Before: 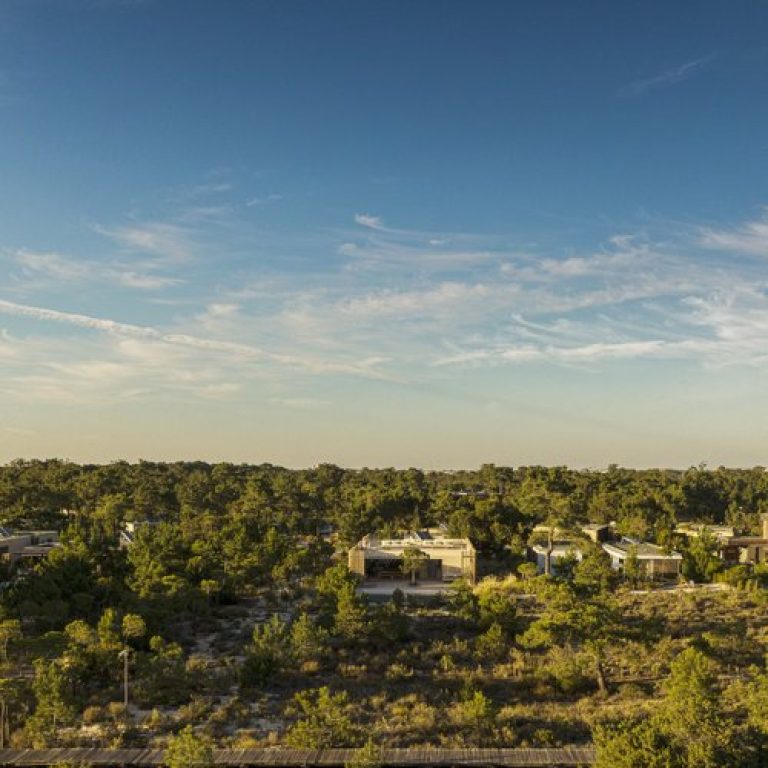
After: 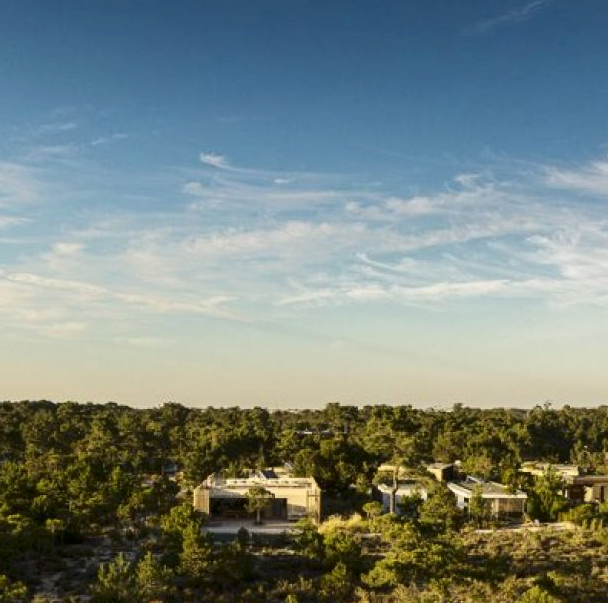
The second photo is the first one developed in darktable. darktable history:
crop and rotate: left 20.281%, top 8.025%, right 0.468%, bottom 13.455%
contrast brightness saturation: contrast 0.217
